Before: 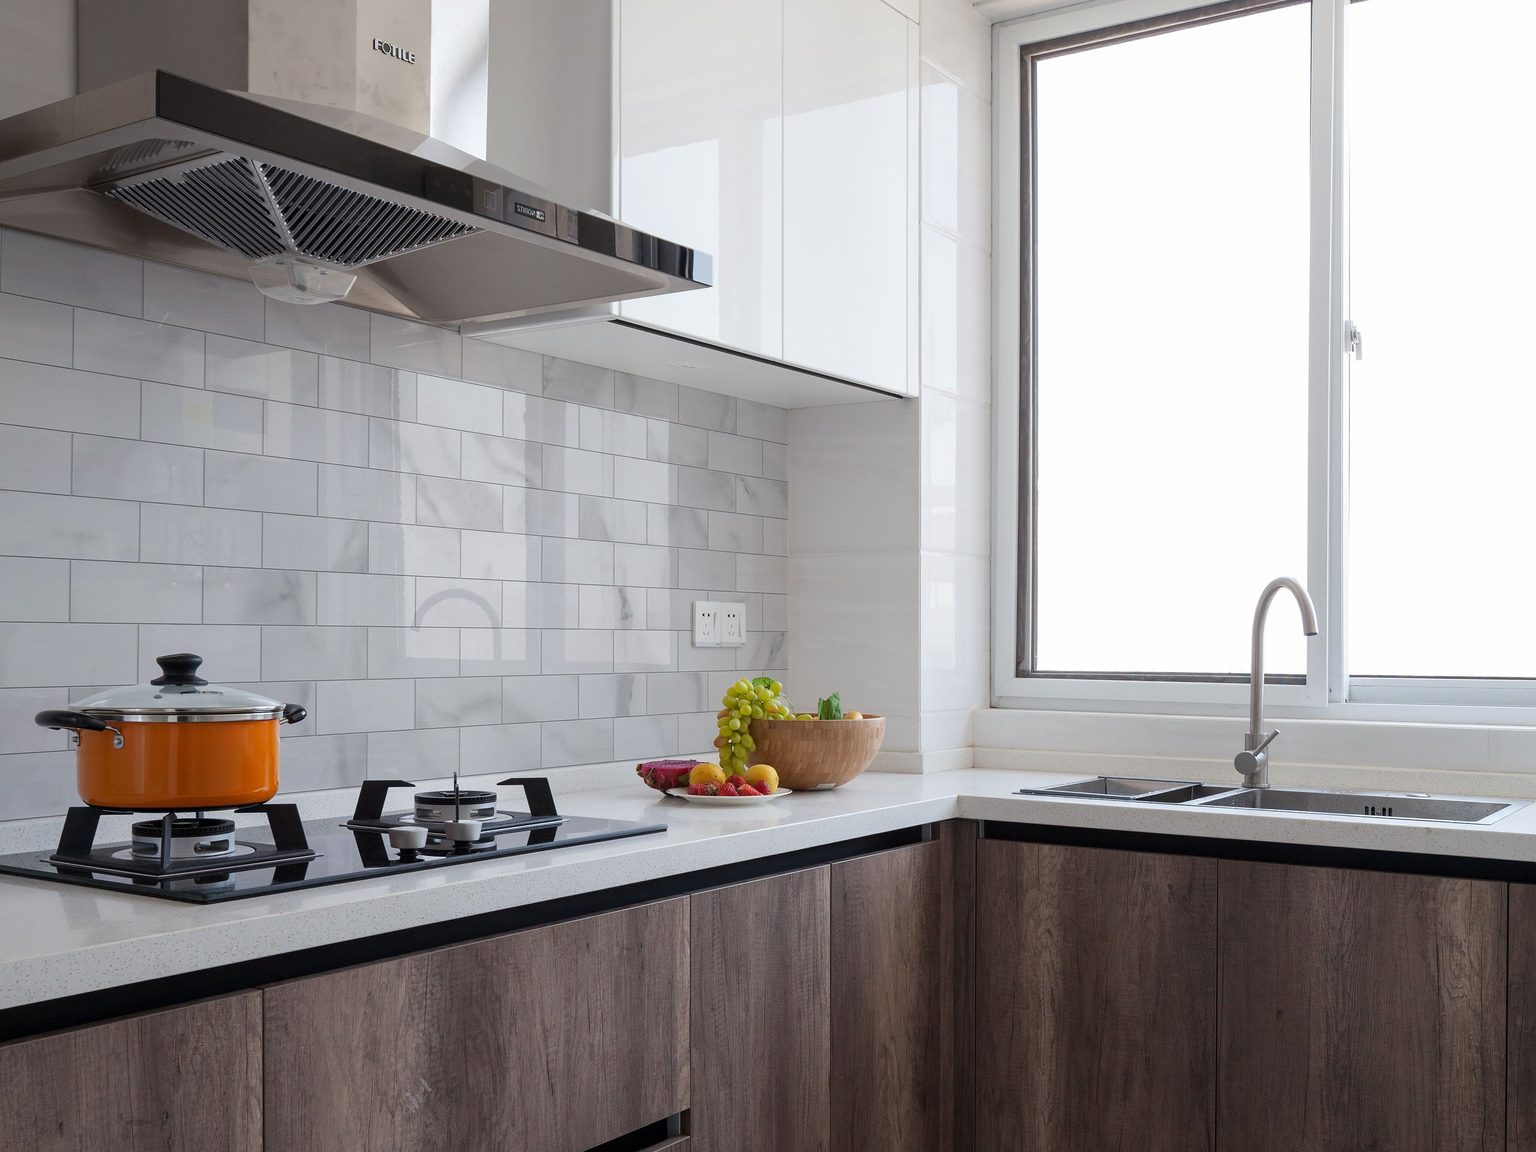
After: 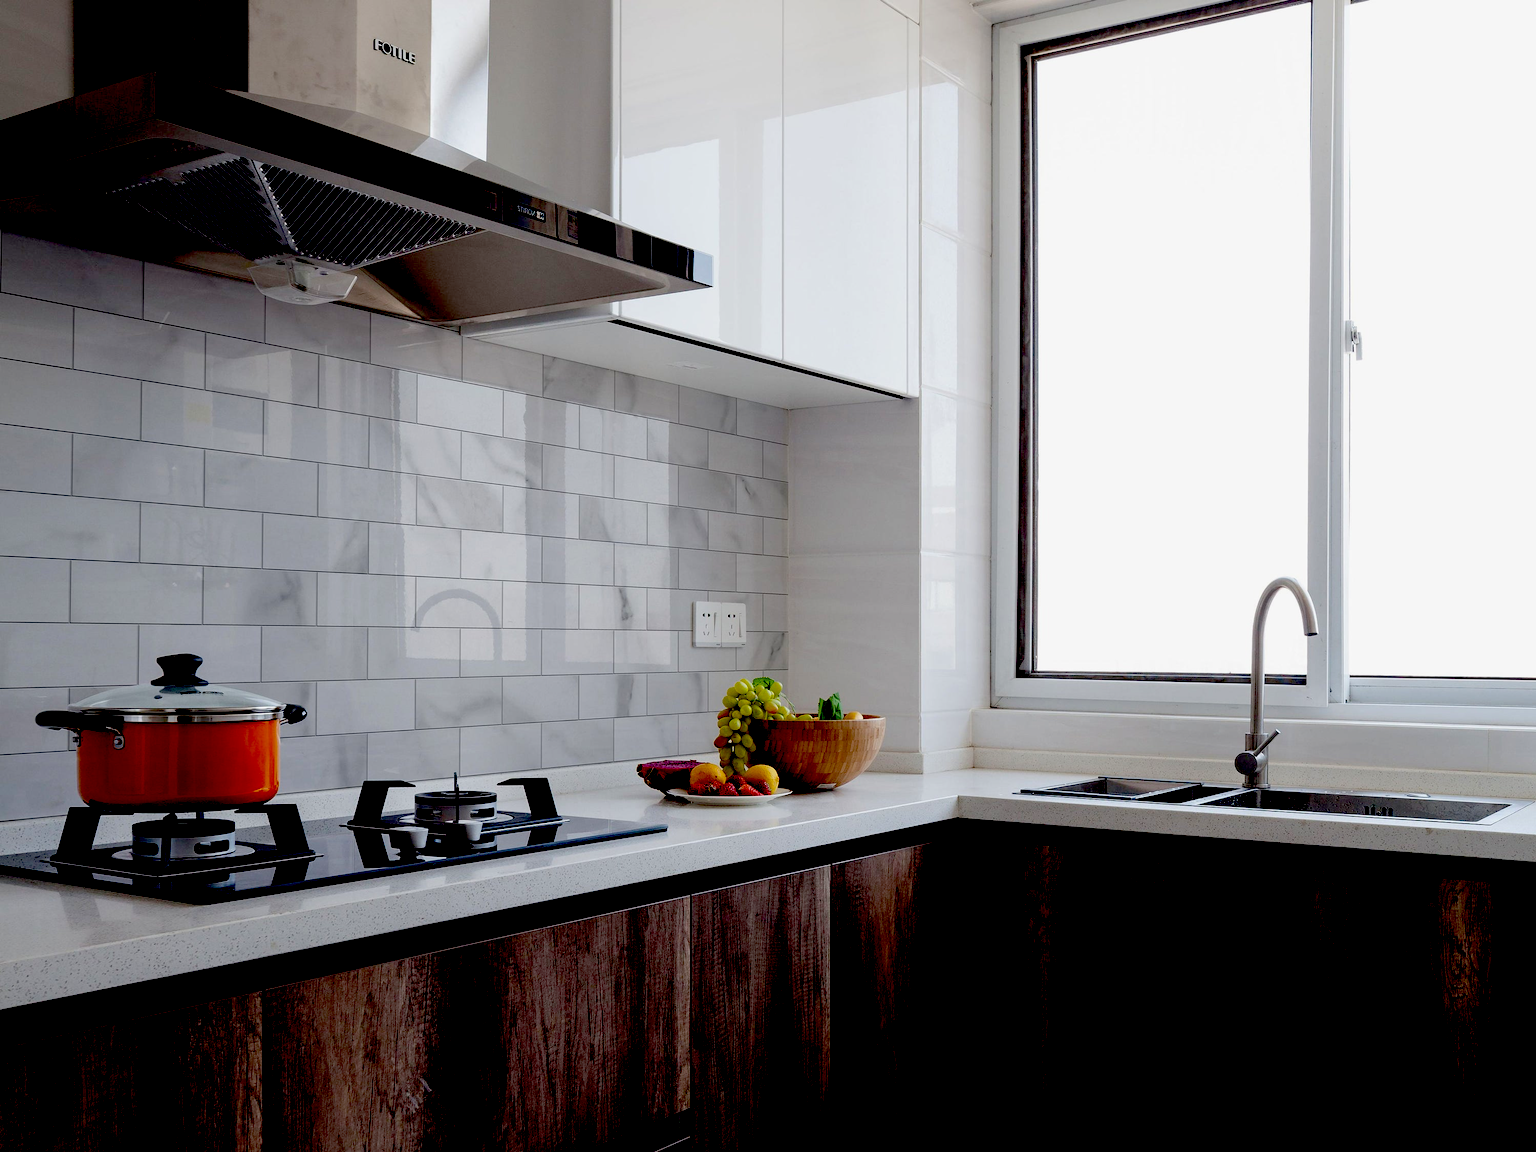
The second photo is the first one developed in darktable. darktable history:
haze removal: strength 0.29, distance 0.25, compatibility mode true, adaptive false
exposure: black level correction 0.1, exposure -0.092 EV, compensate highlight preservation false
white balance: red 1, blue 1
